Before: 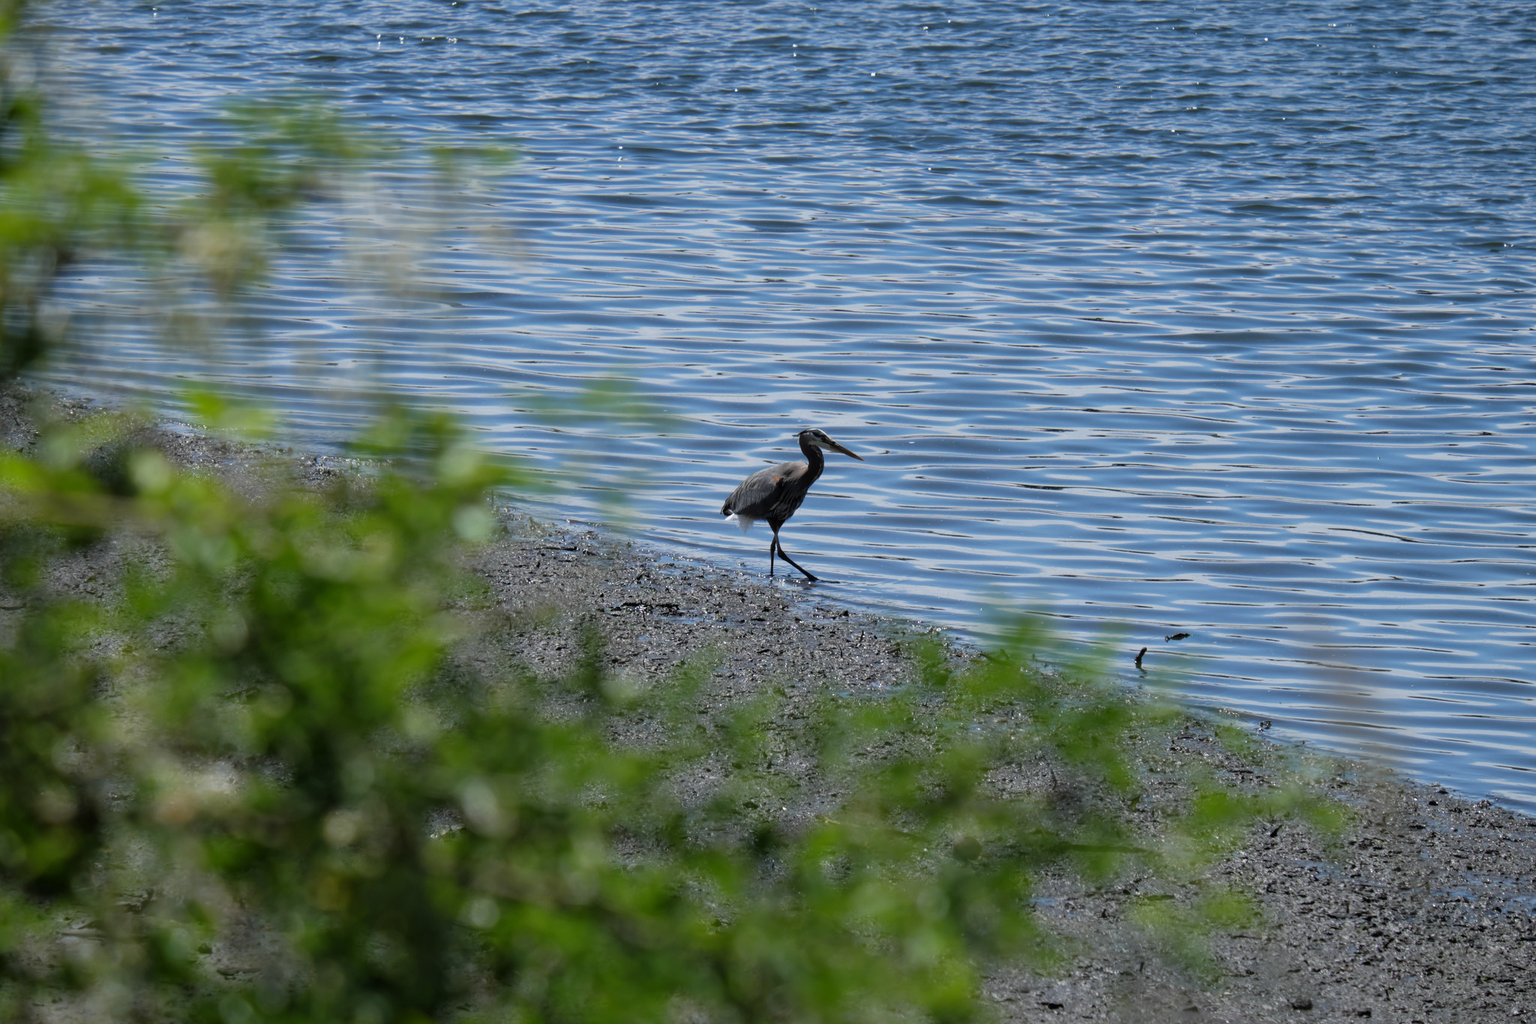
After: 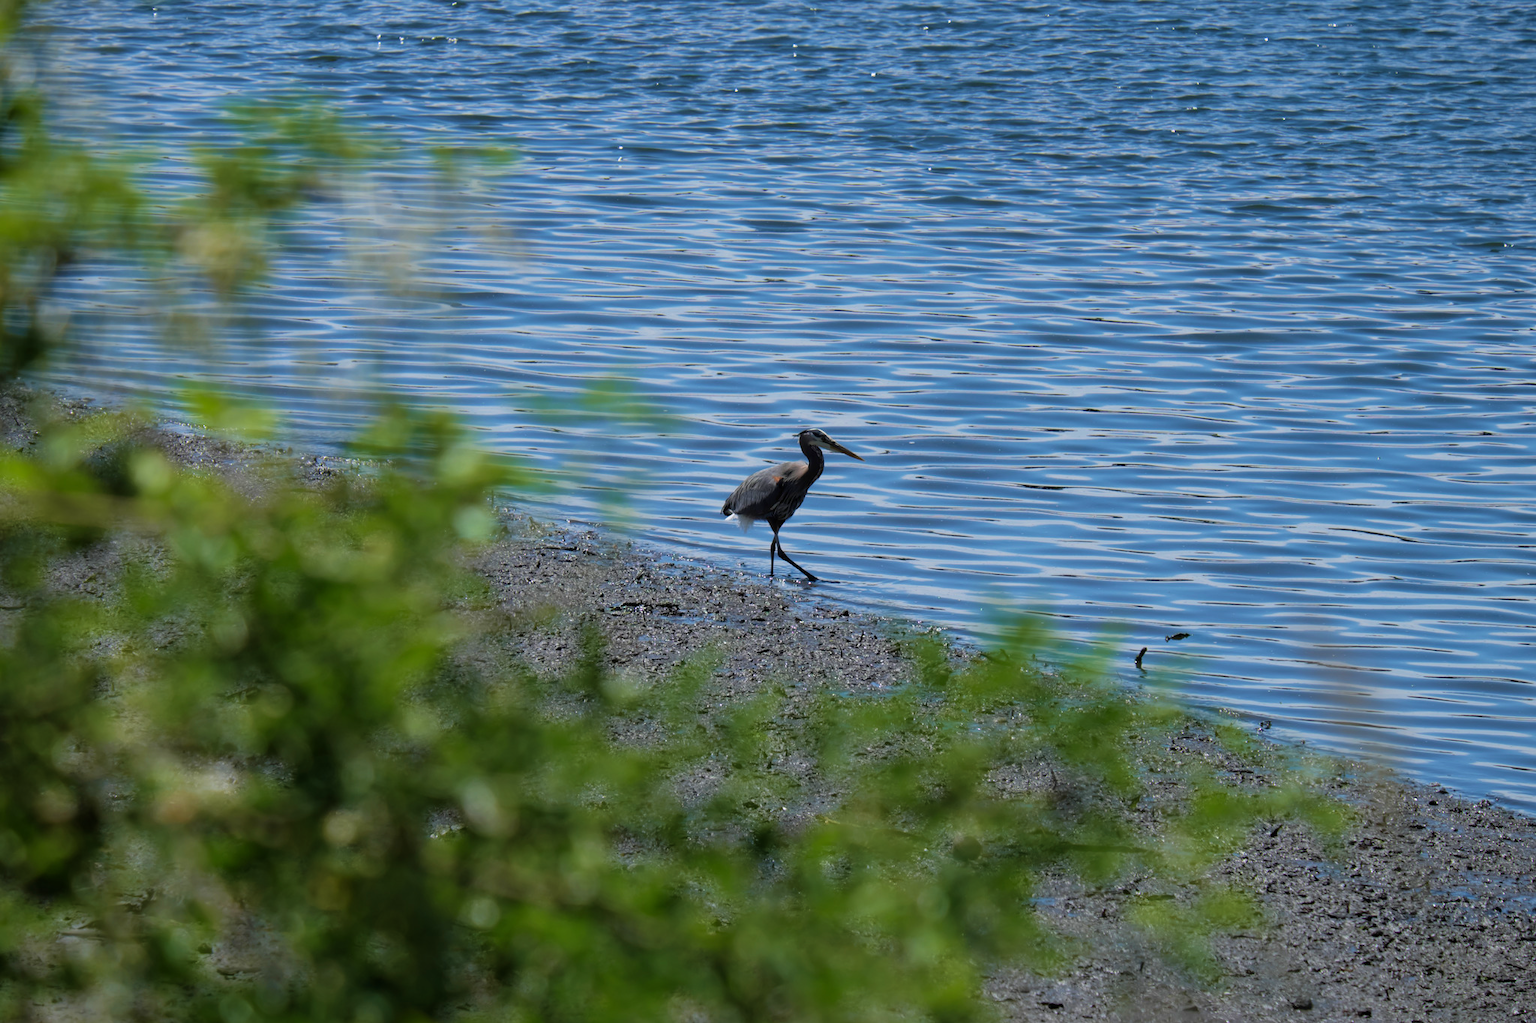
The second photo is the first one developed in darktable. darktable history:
exposure: exposure -0.072 EV, compensate highlight preservation false
velvia: strength 45%
